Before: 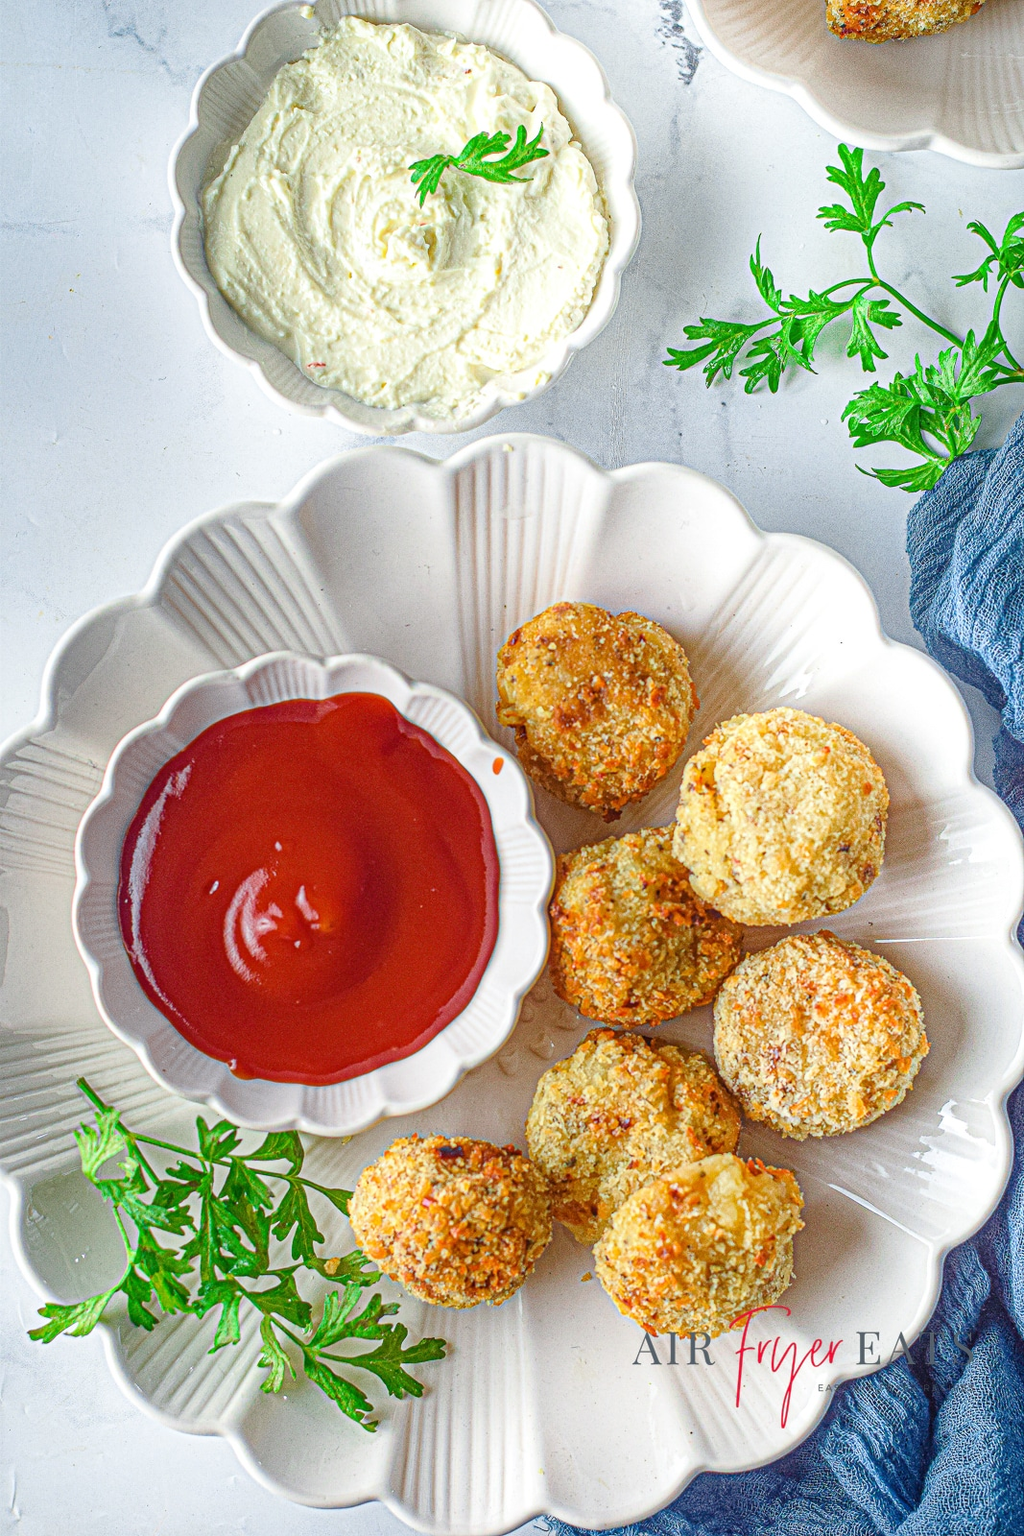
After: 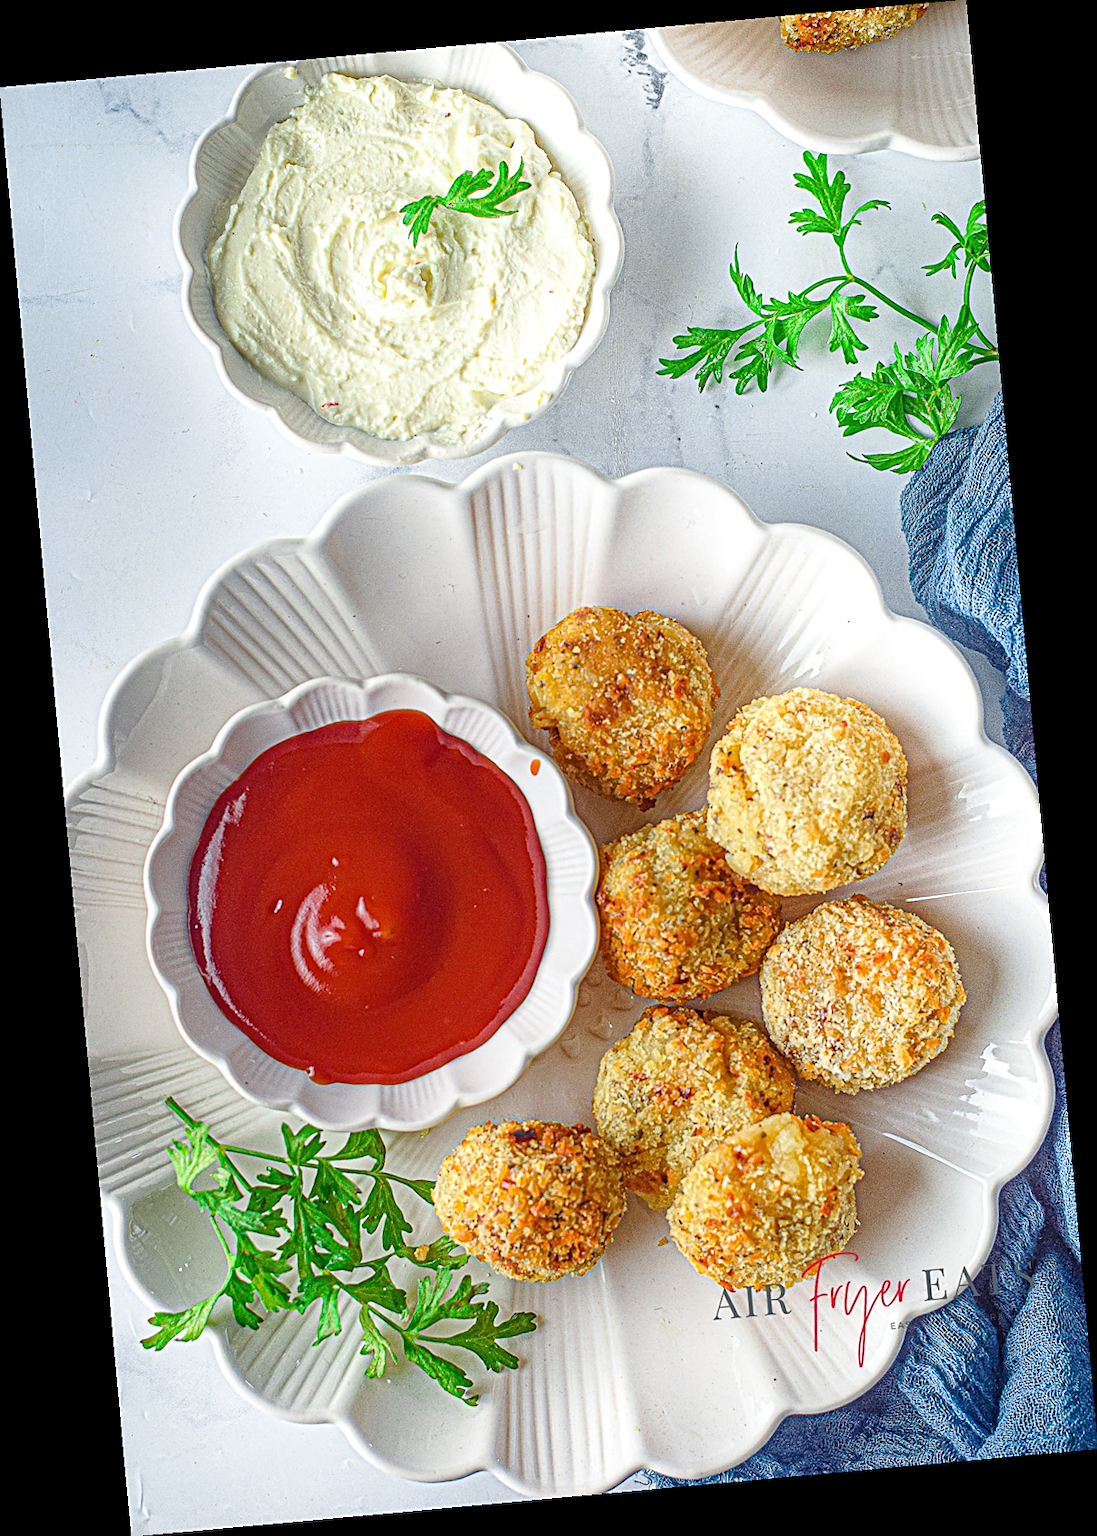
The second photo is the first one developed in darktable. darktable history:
rotate and perspective: rotation -5.2°, automatic cropping off
sharpen: on, module defaults
